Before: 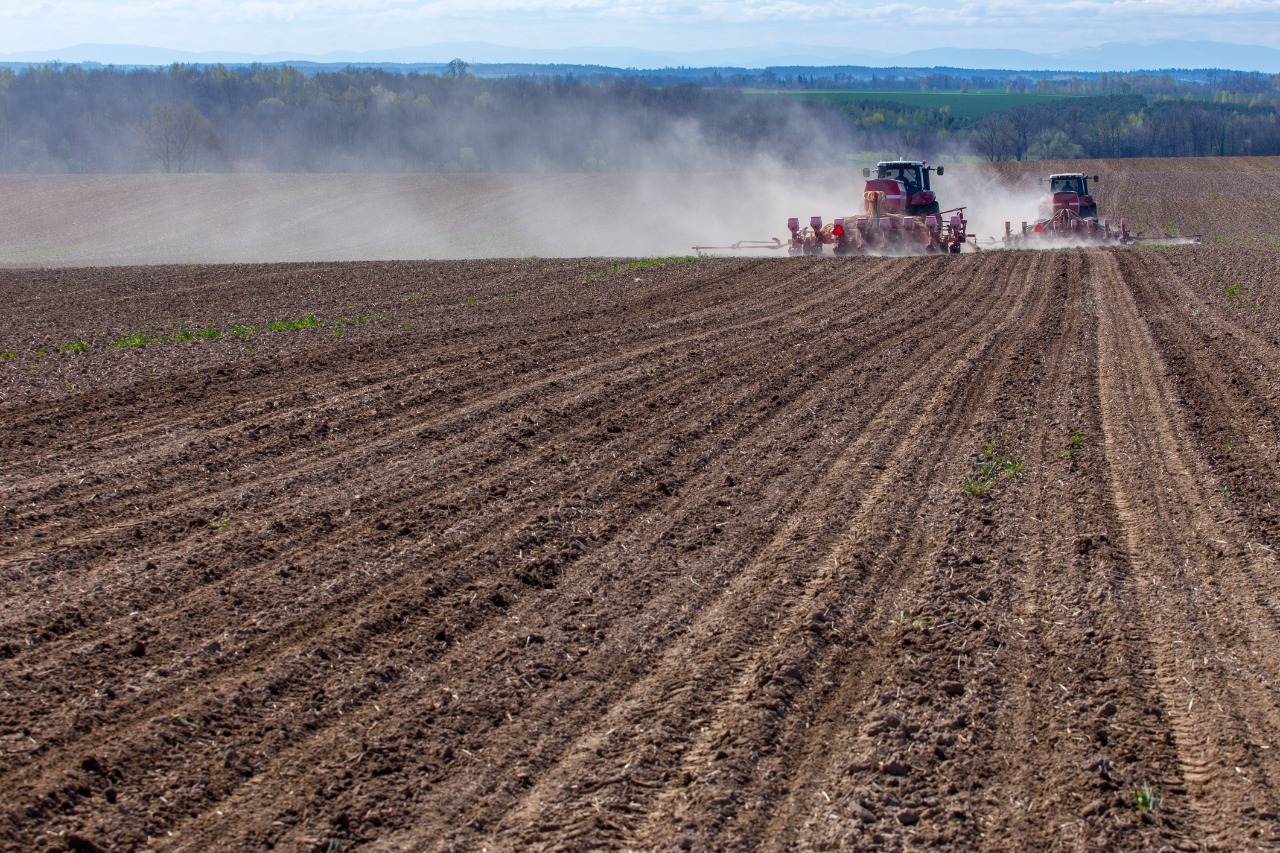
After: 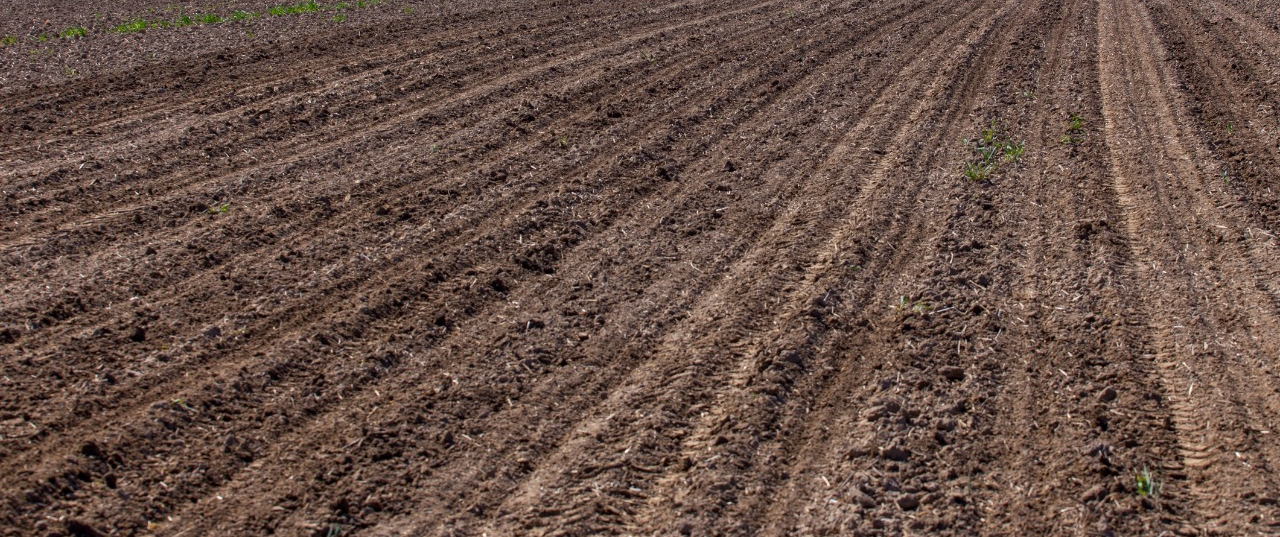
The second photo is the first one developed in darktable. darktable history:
crop and rotate: top 36.946%
